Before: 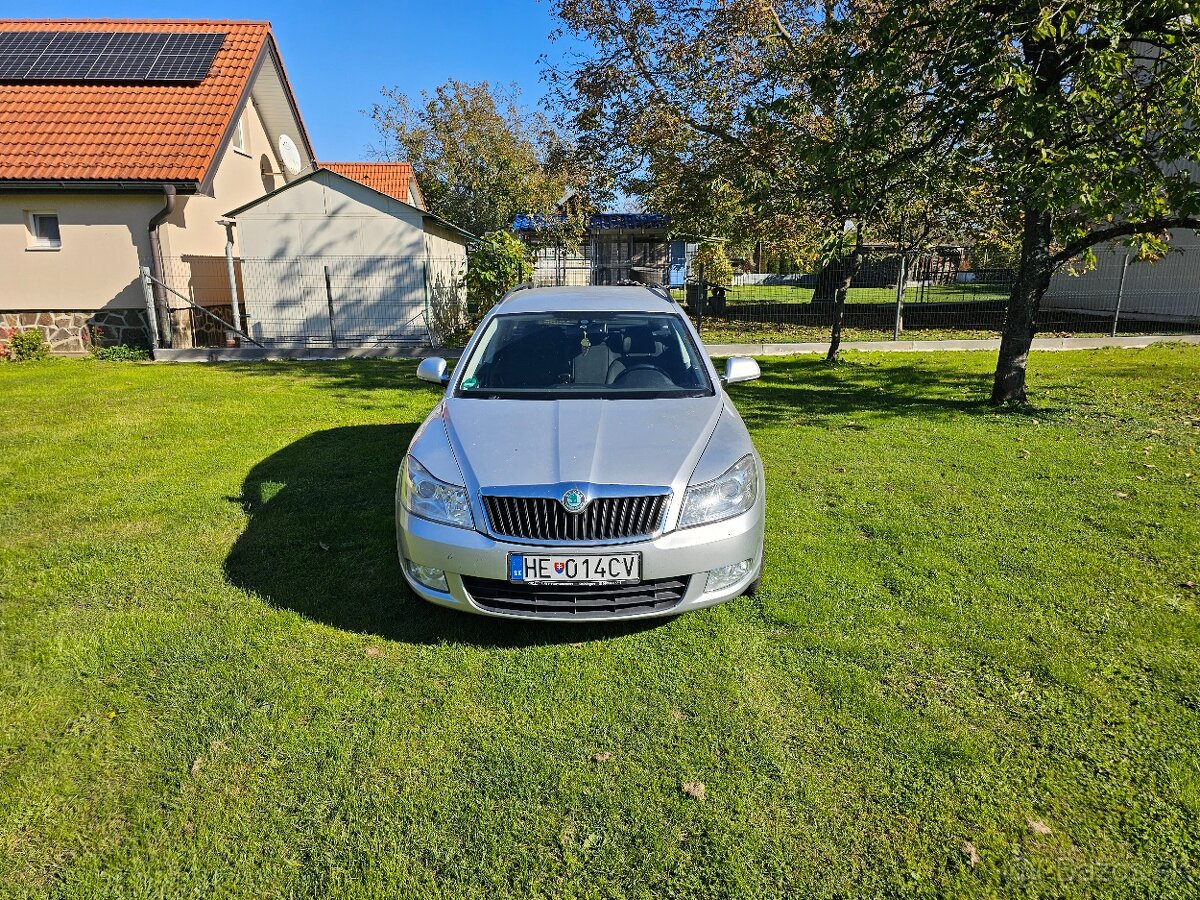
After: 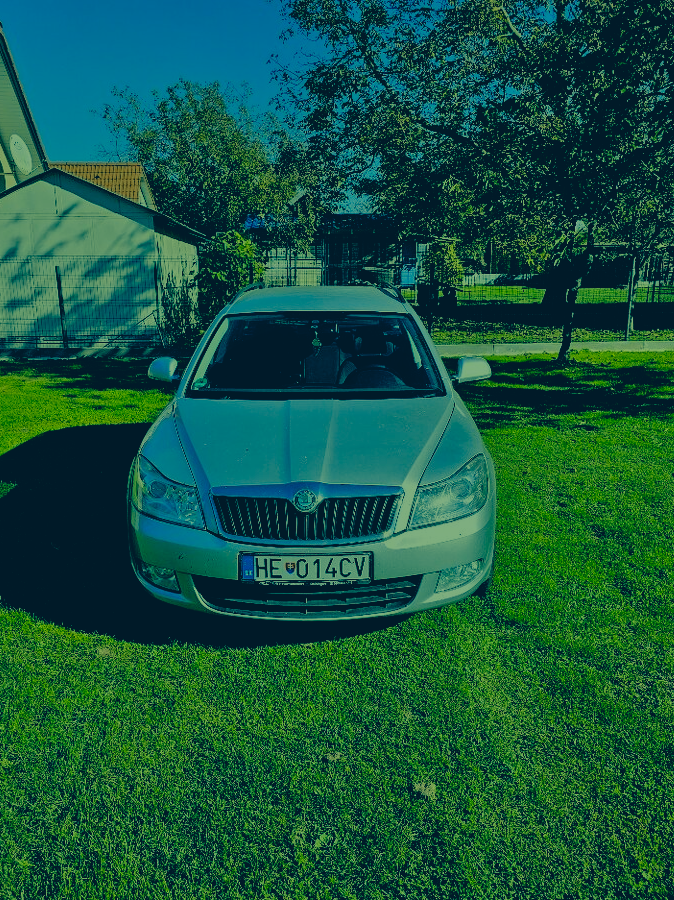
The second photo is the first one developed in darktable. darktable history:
crop and rotate: left 22.44%, right 21.33%
color correction: highlights a* -15.34, highlights b* 39.56, shadows a* -39.97, shadows b* -25.86
tone equalizer: -8 EV -2 EV, -7 EV -1.99 EV, -6 EV -1.97 EV, -5 EV -1.99 EV, -4 EV -1.99 EV, -3 EV -1.97 EV, -2 EV -1.97 EV, -1 EV -1.61 EV, +0 EV -1.99 EV
filmic rgb: black relative exposure -4.59 EV, white relative exposure 4.76 EV, hardness 2.35, latitude 35.71%, contrast 1.041, highlights saturation mix 1.5%, shadows ↔ highlights balance 1.29%, iterations of high-quality reconstruction 0
exposure: exposure 0.669 EV, compensate highlight preservation false
